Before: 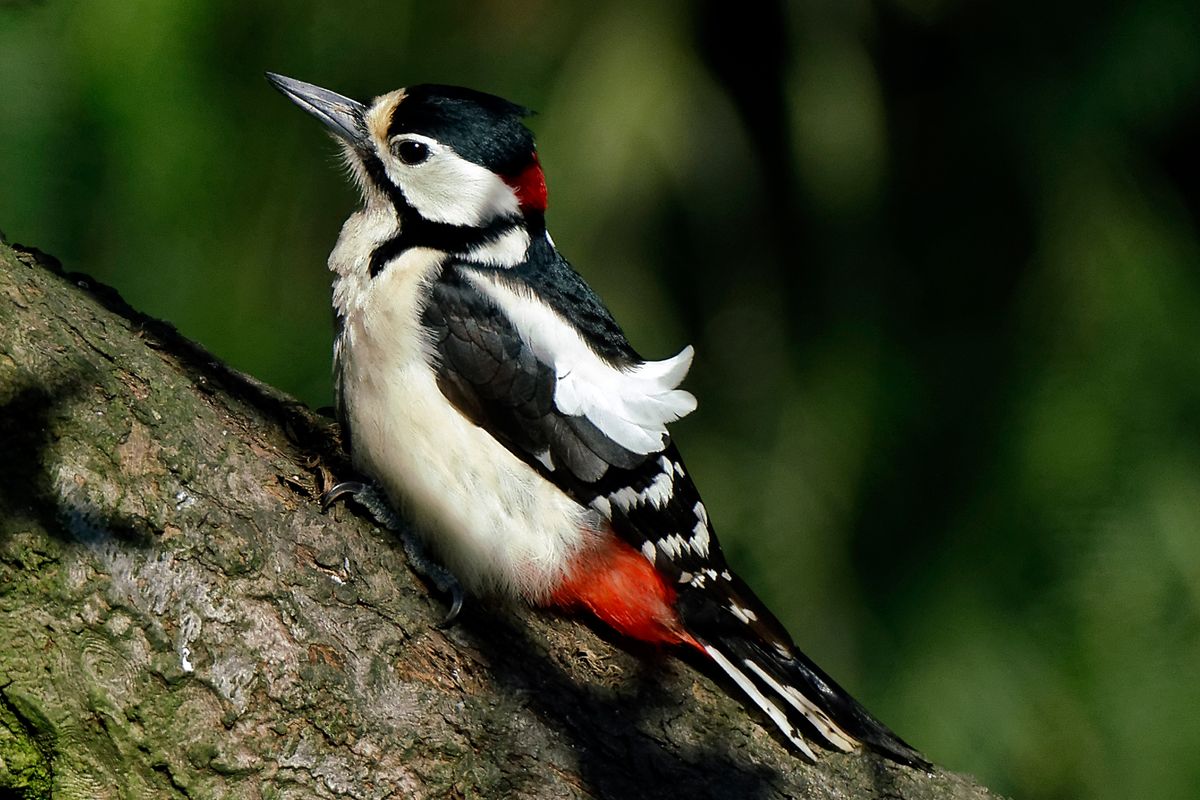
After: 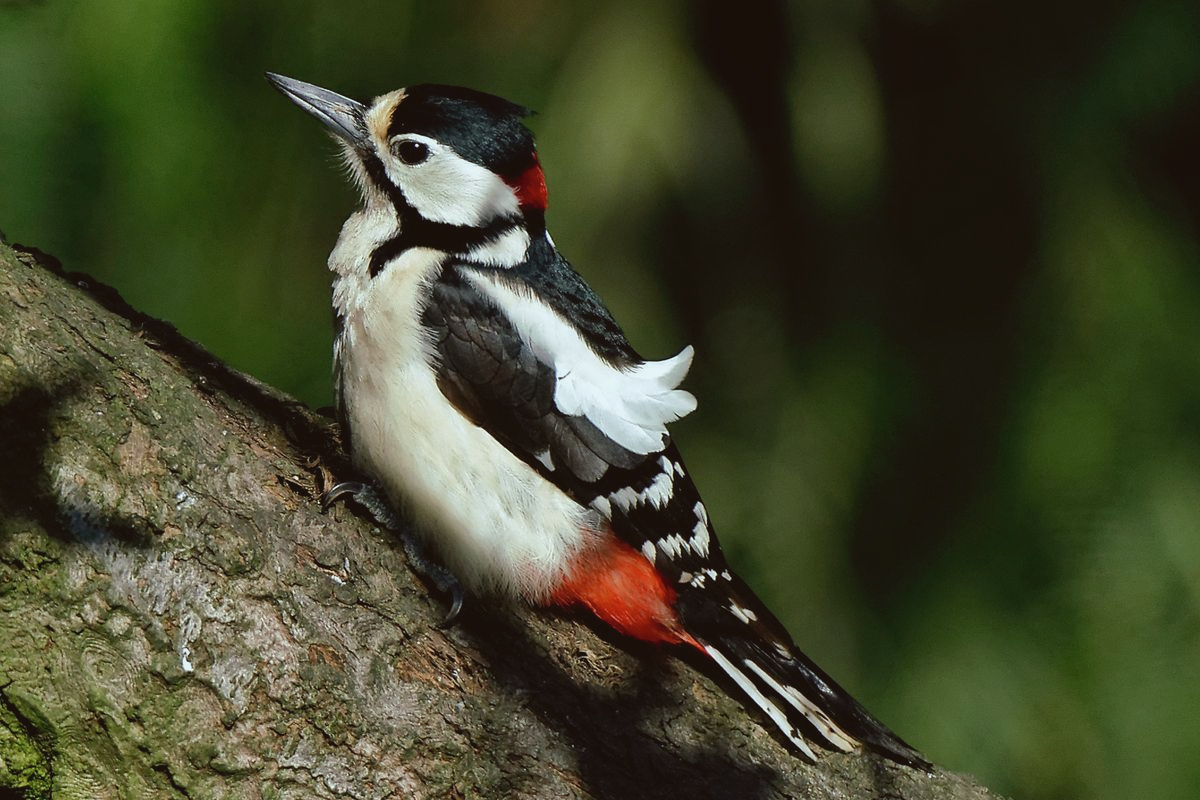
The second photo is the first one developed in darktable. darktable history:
contrast brightness saturation: contrast -0.1, saturation -0.1
color correction: highlights a* -4.98, highlights b* -3.76, shadows a* 3.83, shadows b* 4.08
